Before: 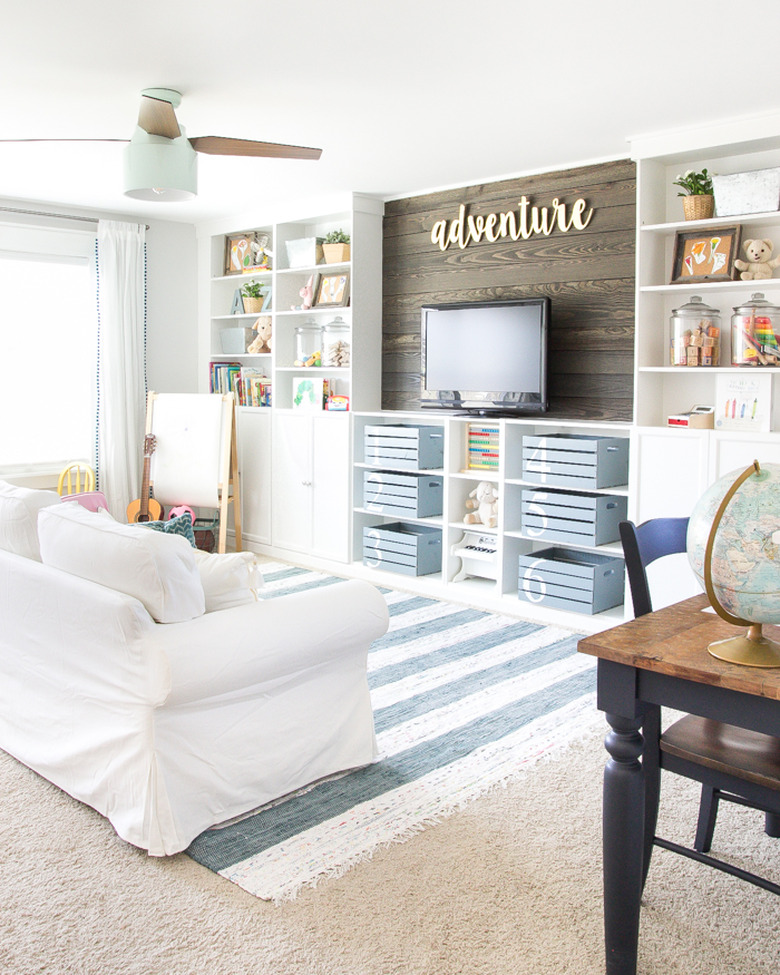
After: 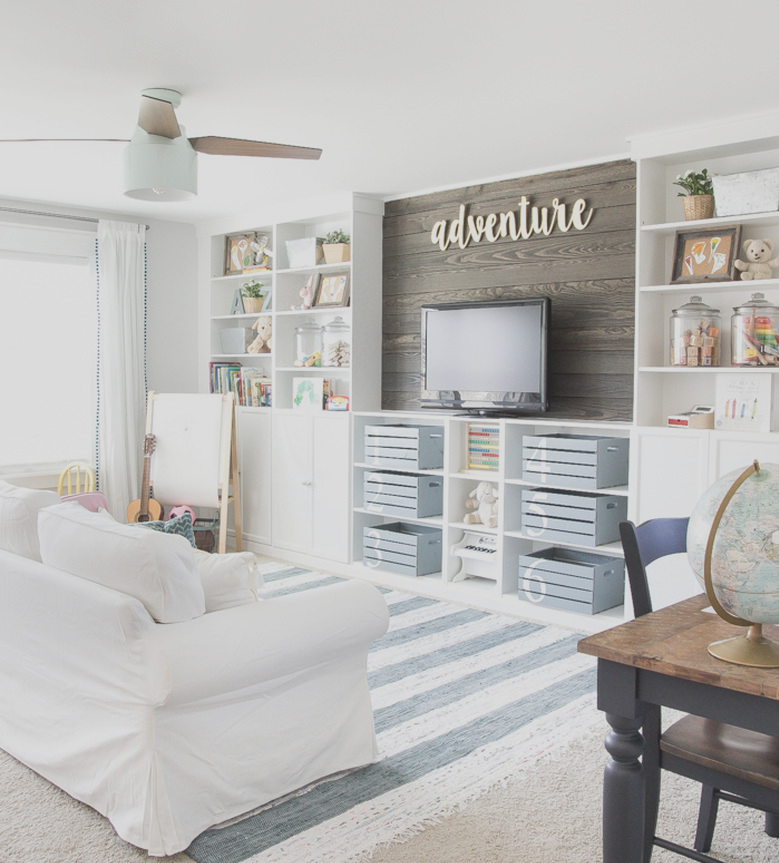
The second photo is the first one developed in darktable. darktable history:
contrast brightness saturation: contrast -0.245, saturation -0.424
crop and rotate: top 0%, bottom 11.426%
